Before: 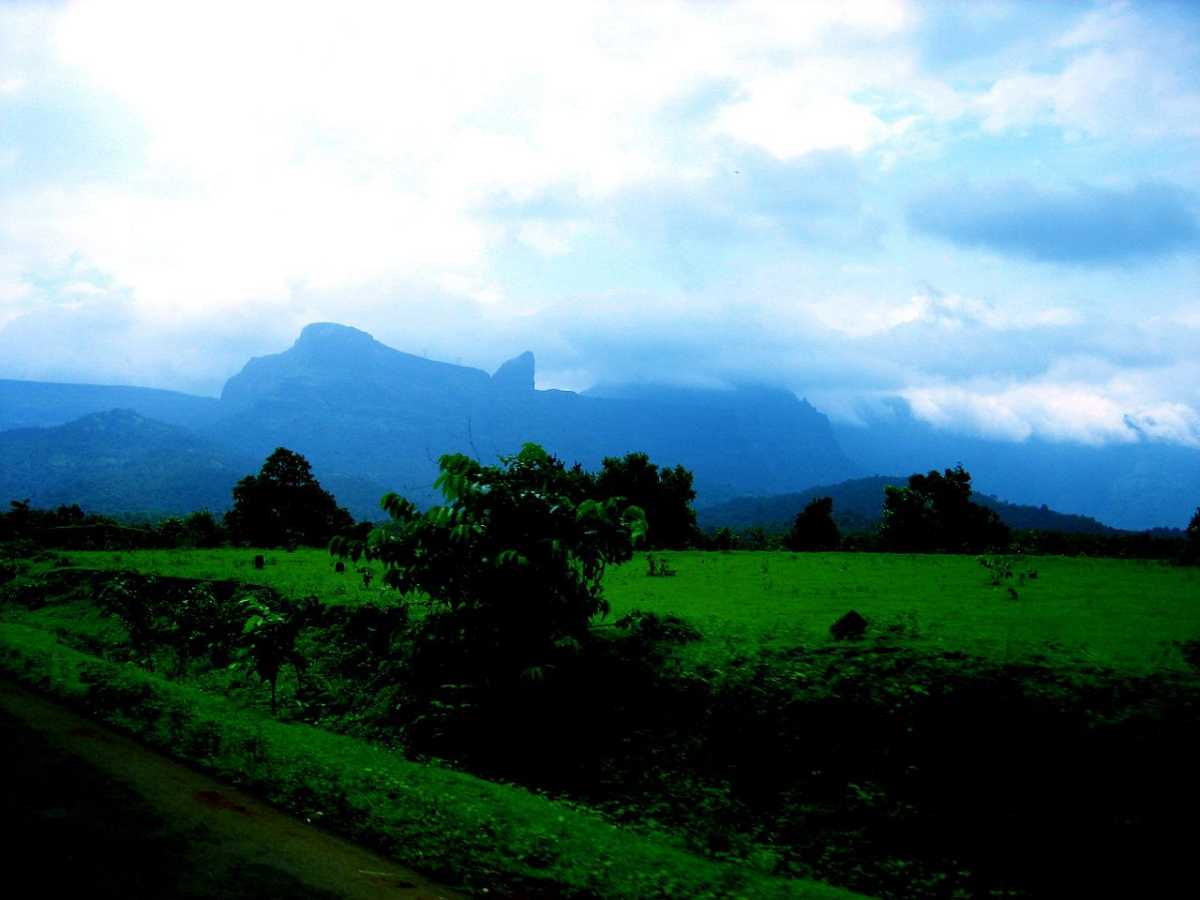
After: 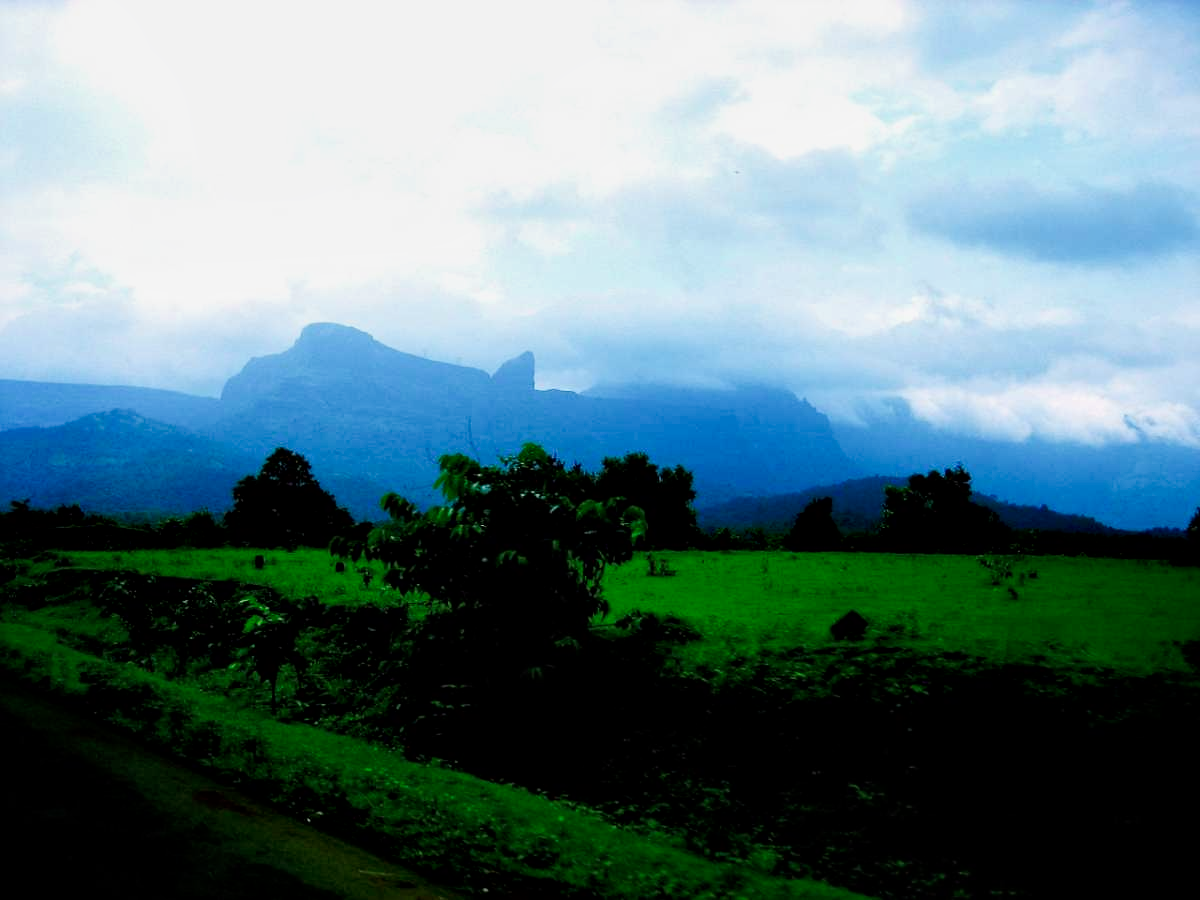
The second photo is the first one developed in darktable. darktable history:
local contrast: mode bilateral grid, contrast 19, coarseness 49, detail 119%, midtone range 0.2
tone curve: curves: ch0 [(0, 0) (0.068, 0.031) (0.175, 0.132) (0.337, 0.304) (0.498, 0.511) (0.748, 0.762) (0.993, 0.954)]; ch1 [(0, 0) (0.294, 0.184) (0.359, 0.34) (0.362, 0.35) (0.43, 0.41) (0.476, 0.457) (0.499, 0.5) (0.529, 0.523) (0.677, 0.762) (1, 1)]; ch2 [(0, 0) (0.431, 0.419) (0.495, 0.502) (0.524, 0.534) (0.557, 0.56) (0.634, 0.654) (0.728, 0.722) (1, 1)], preserve colors none
